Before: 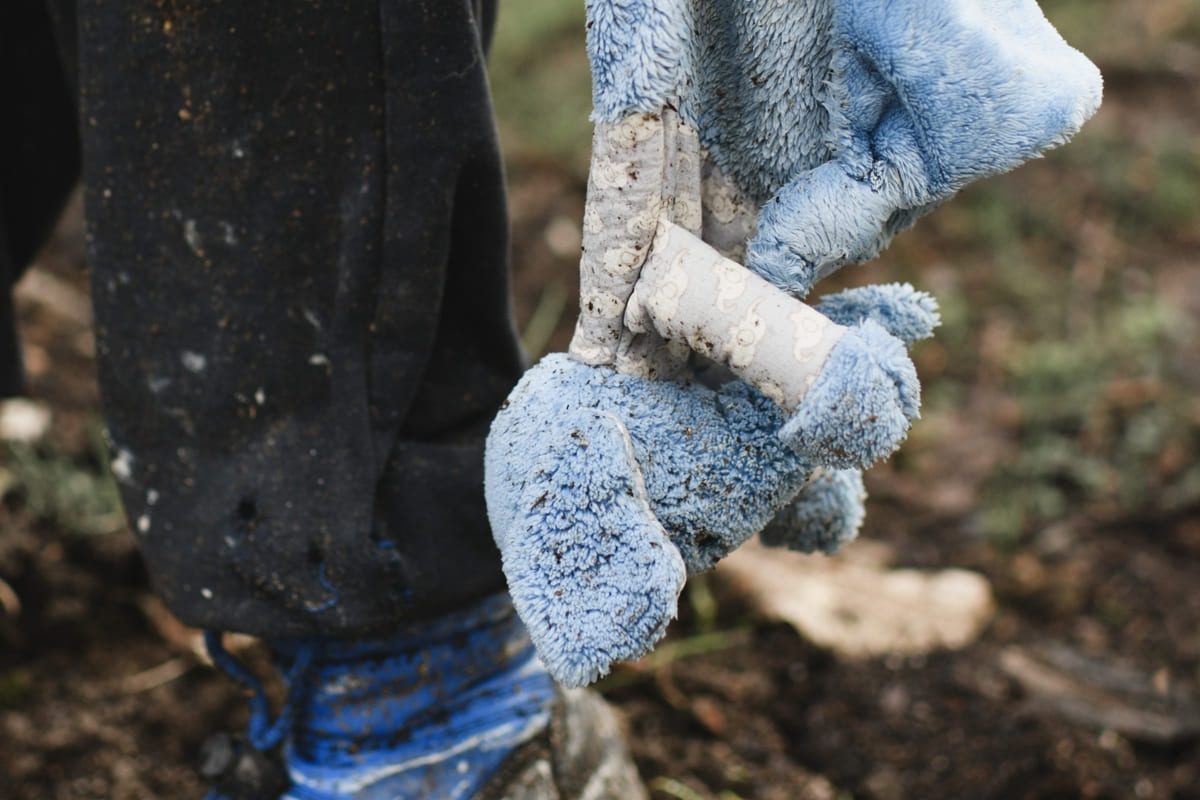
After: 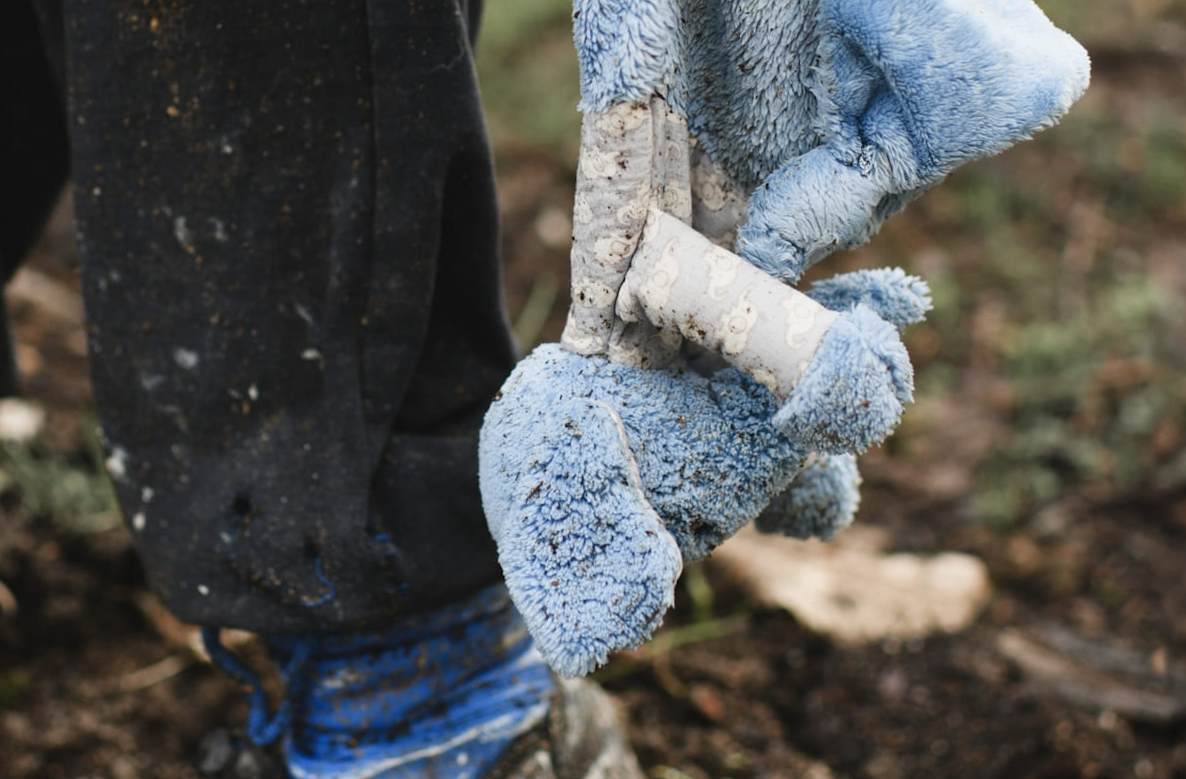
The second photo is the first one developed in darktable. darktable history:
white balance: emerald 1
rotate and perspective: rotation -1°, crop left 0.011, crop right 0.989, crop top 0.025, crop bottom 0.975
